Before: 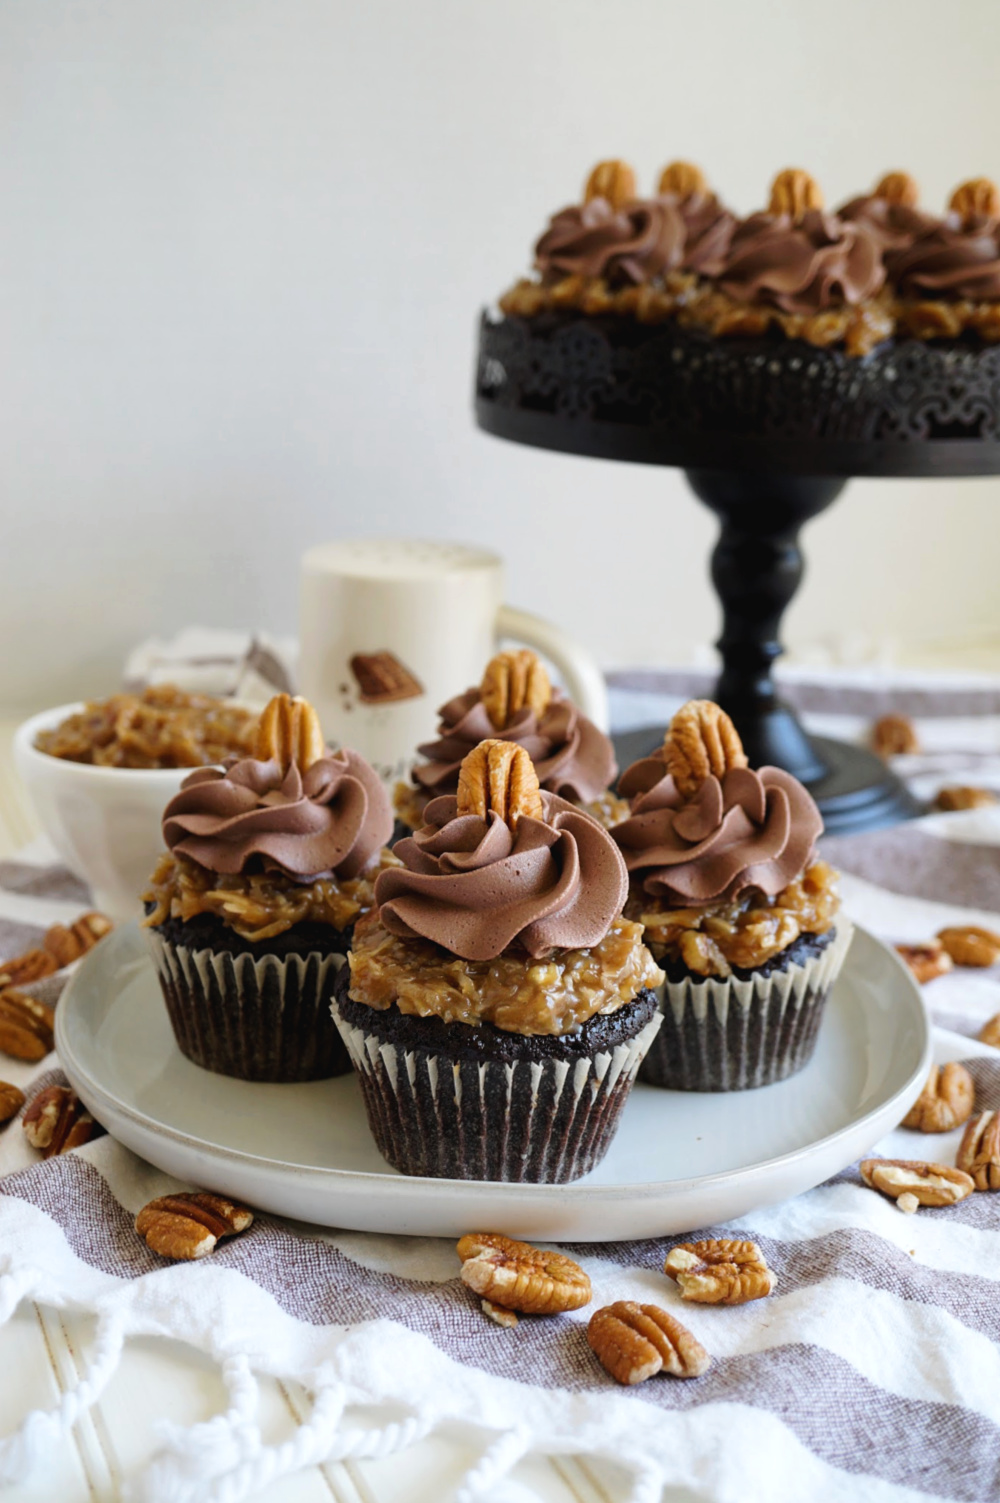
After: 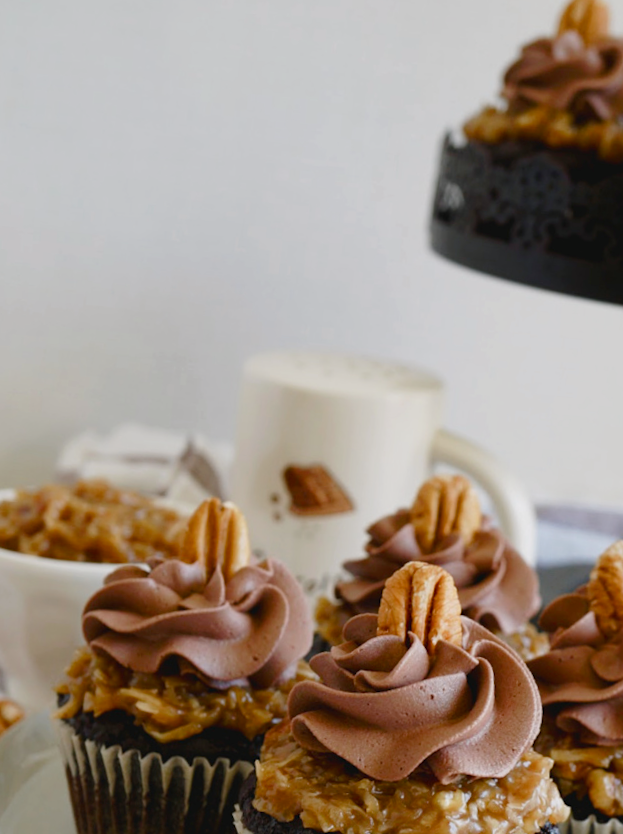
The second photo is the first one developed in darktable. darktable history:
color balance rgb: shadows lift › chroma 1%, shadows lift › hue 113°, highlights gain › chroma 0.2%, highlights gain › hue 333°, perceptual saturation grading › global saturation 20%, perceptual saturation grading › highlights -50%, perceptual saturation grading › shadows 25%, contrast -10%
crop and rotate: angle -4.99°, left 2.122%, top 6.945%, right 27.566%, bottom 30.519%
